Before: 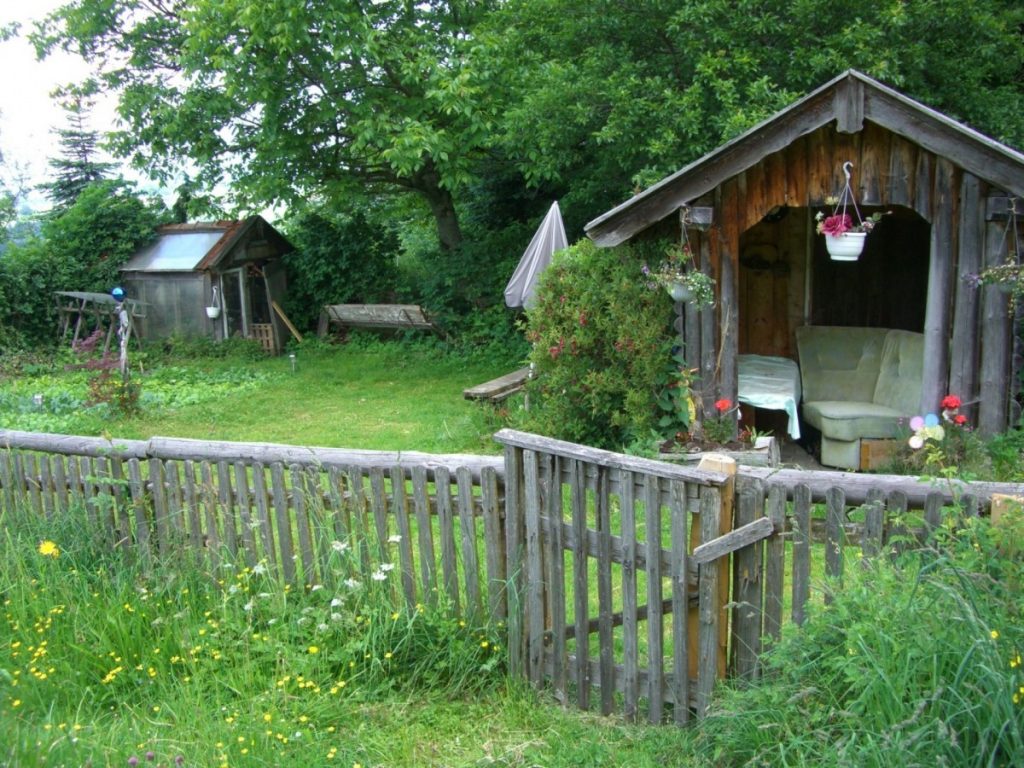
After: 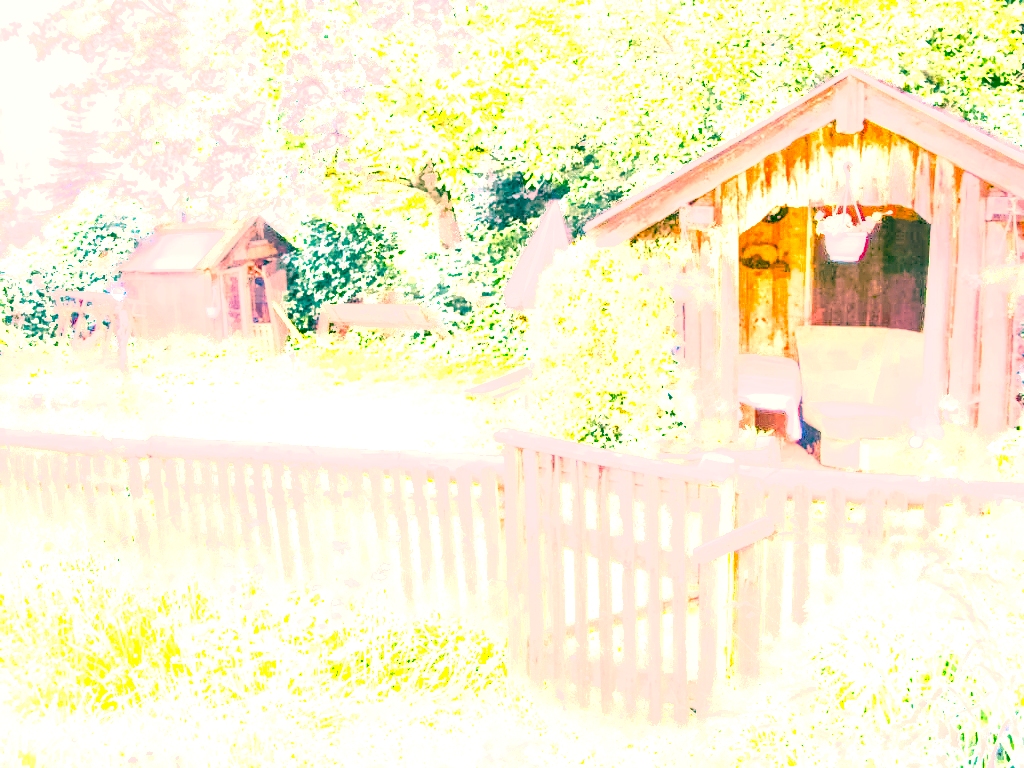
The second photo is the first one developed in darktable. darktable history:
white balance: red 2.229, blue 1.46
highlight reconstruction: method reconstruct color, iterations 1, diameter of reconstruction 64 px
raw chromatic aberrations: on, module defaults
hot pixels: on, module defaults
denoise (profiled): preserve shadows 1.11, scattering 0.121, a [-1, 0, 0], b [0, 0, 0], compensate highlight preservation false
exposure: black level correction 0.001, exposure 0.5 EV, compensate exposure bias true, compensate highlight preservation false
tone equalizer: on, module defaults
color calibration: x 0.37, y 0.382, temperature 4313.32 K
color balance: lift [1.005, 0.99, 1.007, 1.01], gamma [1, 0.979, 1.011, 1.021], gain [0.923, 1.098, 1.025, 0.902], input saturation 90.45%, contrast 7.73%, output saturation 105.91%
color balance rgb: linear chroma grading › global chroma 20%, perceptual saturation grading › global saturation 65%, perceptual saturation grading › highlights 50%, perceptual saturation grading › shadows 30%, perceptual brilliance grading › global brilliance 12%, perceptual brilliance grading › highlights 15%, global vibrance 20%
base curve: curves: ch0 [(0, 0) (0.028, 0.03) (0.121, 0.232) (0.46, 0.748) (0.859, 0.968) (1, 1)]
filmic rgb: black relative exposure -7.75 EV, white relative exposure 4.4 EV, threshold 3 EV, target black luminance 0%, hardness 3.76, latitude 50.51%, contrast 1.074, highlights saturation mix 10%, shadows ↔ highlights balance -0.22%, color science v4 (2020), enable highlight reconstruction true
tone curve: curves: ch0 [(0, 0.081) (0.483, 0.453) (0.881, 0.992)]
levels: levels [0.026, 0.507, 0.987]
shadows and highlights: shadows 37.27, highlights -28.18, soften with gaussian
local contrast: on, module defaults
local contrast #1: highlights 19%, detail 186%
color correction: highlights a* 17.88, highlights b* 18.79
color zones: curves: ch0 [(0.018, 0.548) (0.197, 0.654) (0.425, 0.447) (0.605, 0.658) (0.732, 0.579)]; ch1 [(0.105, 0.531) (0.224, 0.531) (0.386, 0.39) (0.618, 0.456) (0.732, 0.456) (0.956, 0.421)]; ch2 [(0.039, 0.583) (0.215, 0.465) (0.399, 0.544) (0.465, 0.548) (0.614, 0.447) (0.724, 0.43) (0.882, 0.623) (0.956, 0.632)]
